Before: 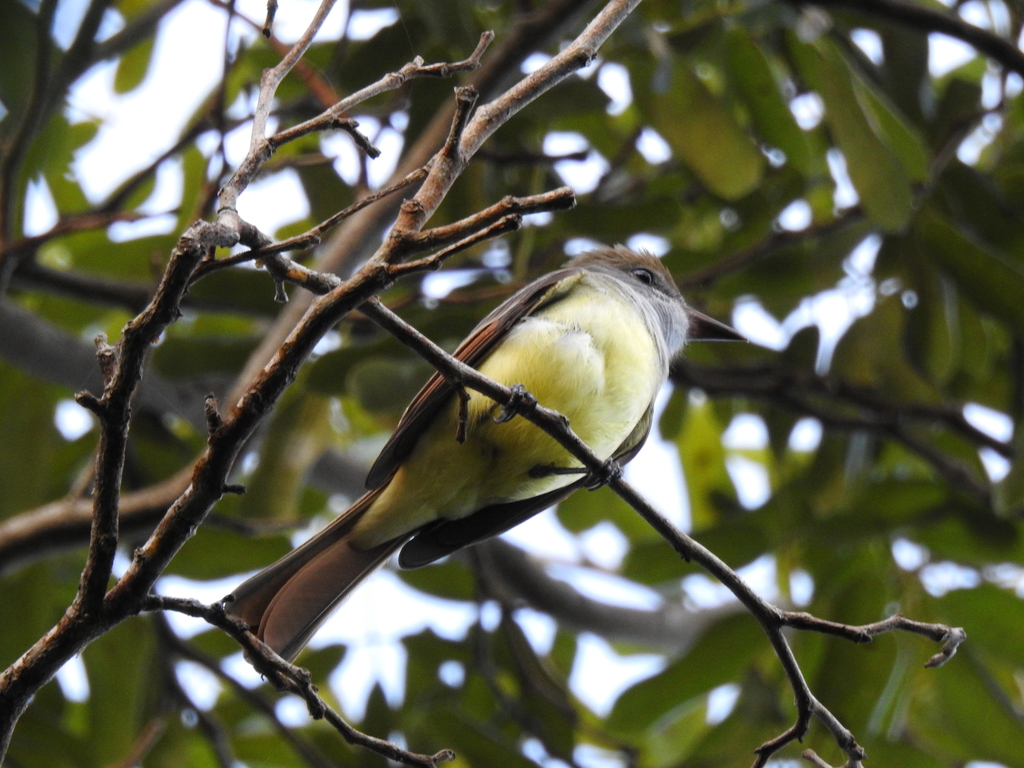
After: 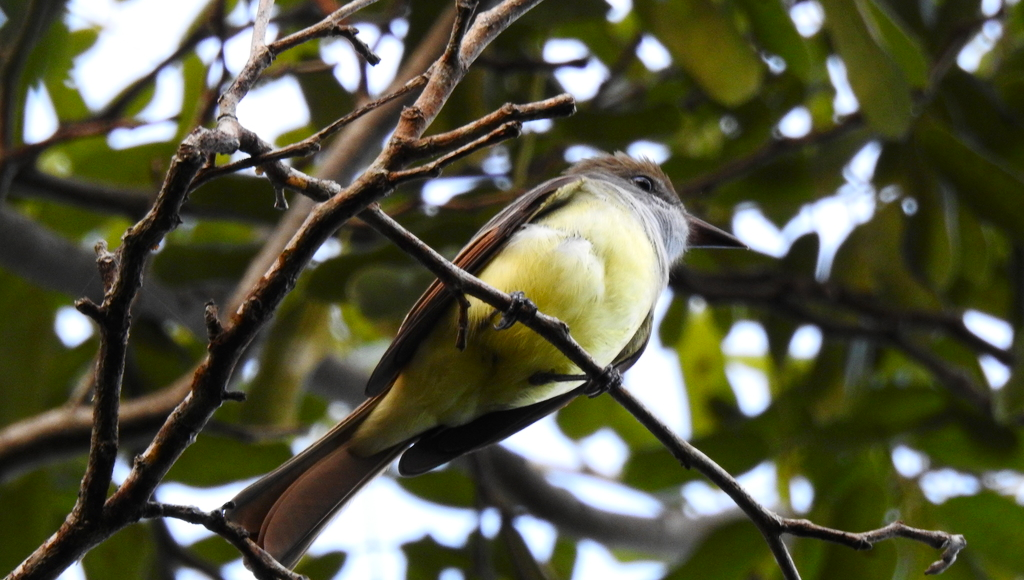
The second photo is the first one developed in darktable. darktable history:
crop and rotate: top 12.209%, bottom 12.253%
contrast brightness saturation: contrast 0.154, brightness -0.013, saturation 0.096
